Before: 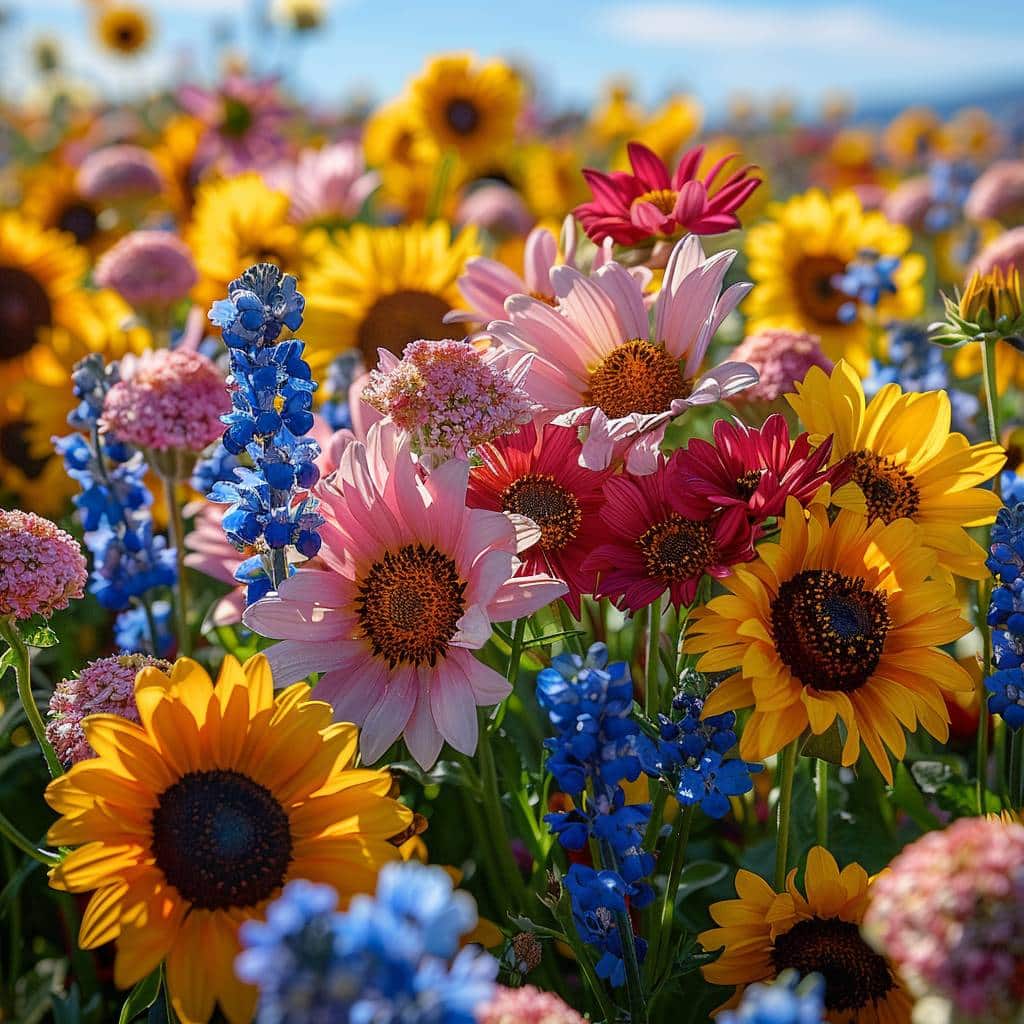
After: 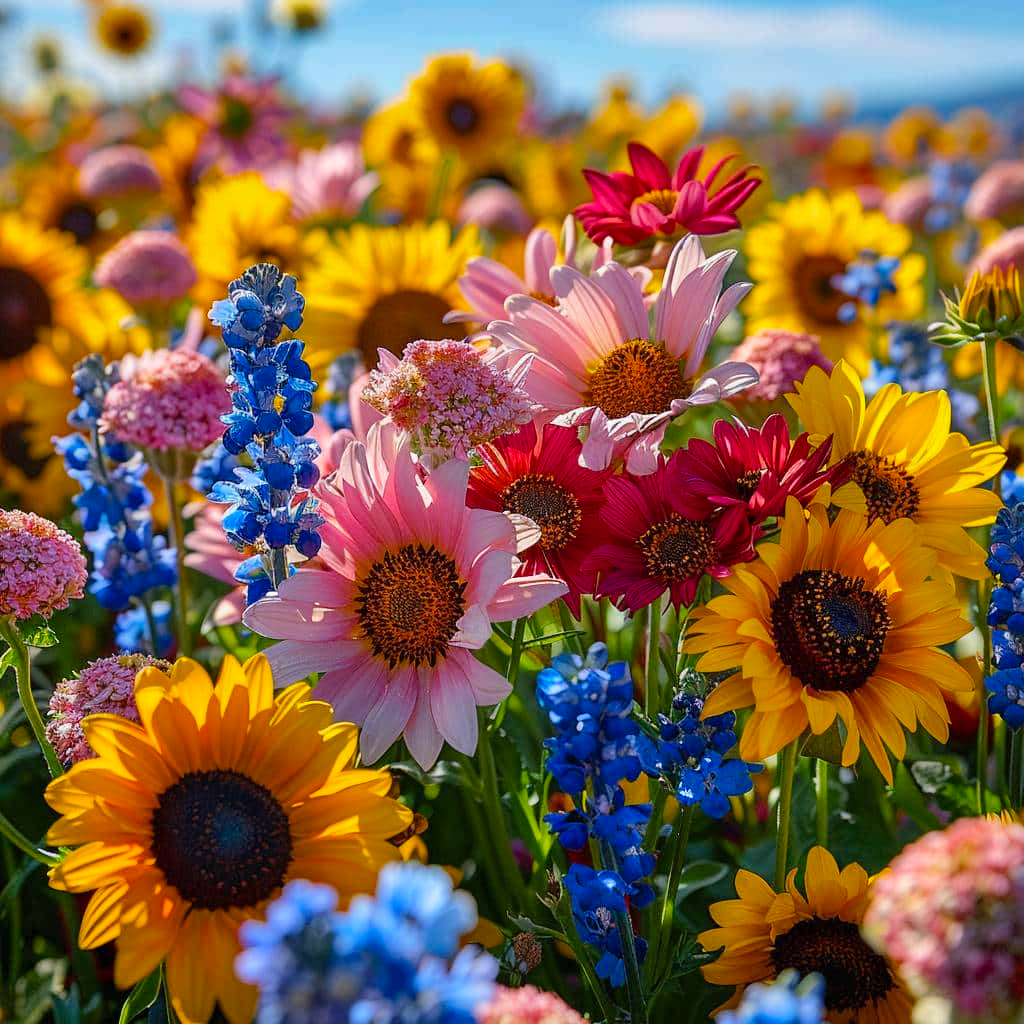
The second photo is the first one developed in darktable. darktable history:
color balance rgb: perceptual saturation grading › global saturation 25%, global vibrance 10%
shadows and highlights: soften with gaussian
